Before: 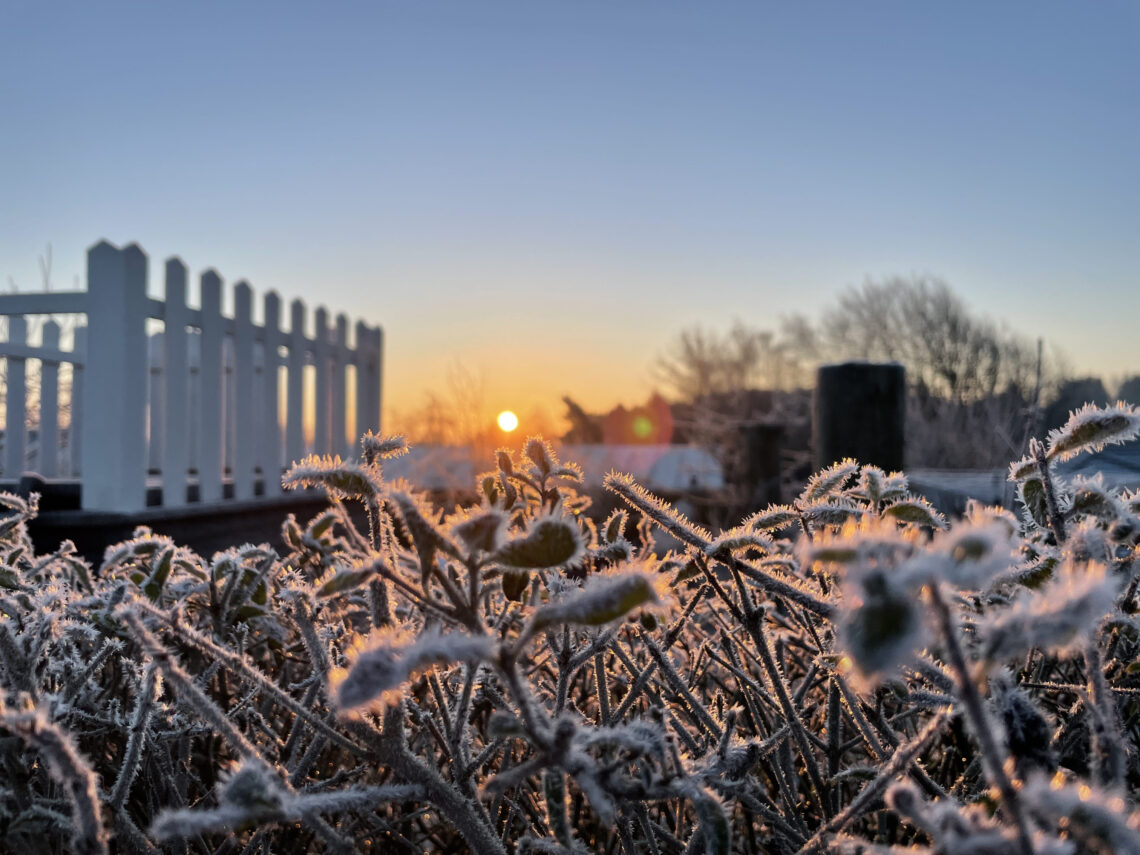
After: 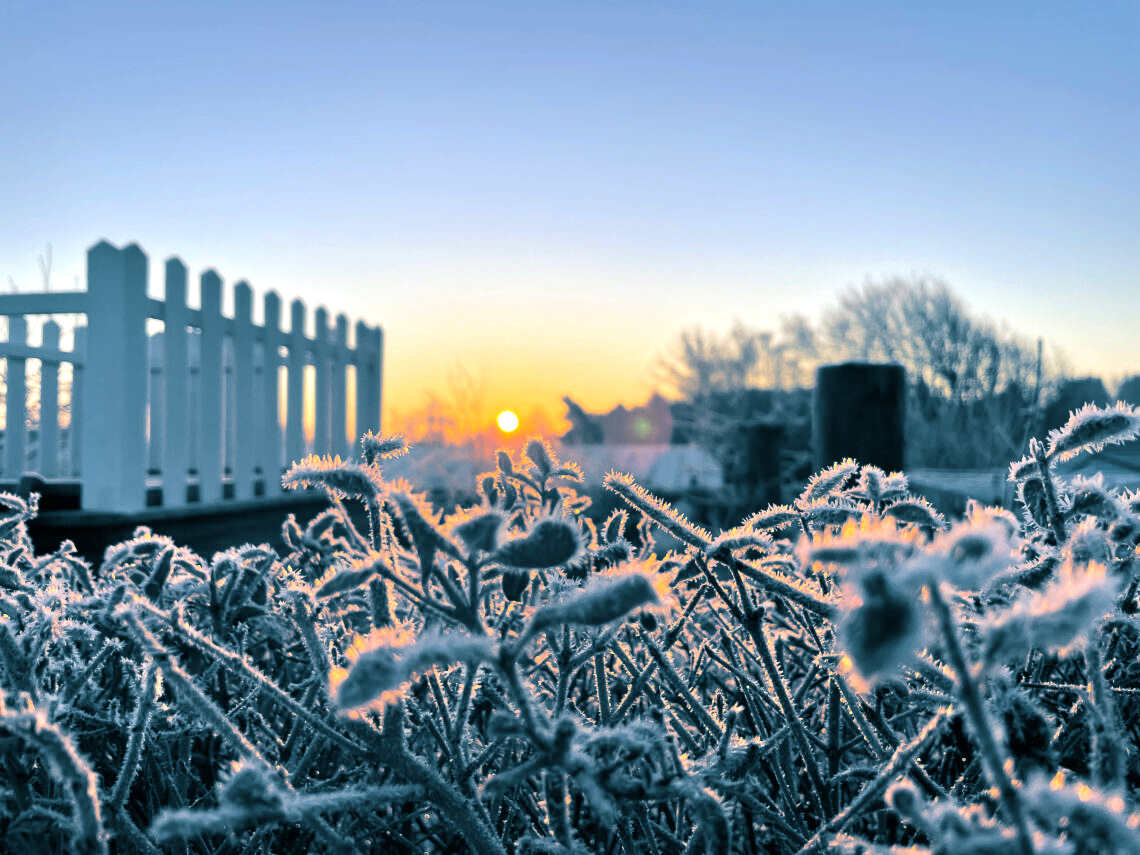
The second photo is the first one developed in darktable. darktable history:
split-toning: shadows › hue 212.4°, balance -70
exposure: black level correction 0, exposure 0.7 EV, compensate exposure bias true, compensate highlight preservation false
vibrance: vibrance 78%
